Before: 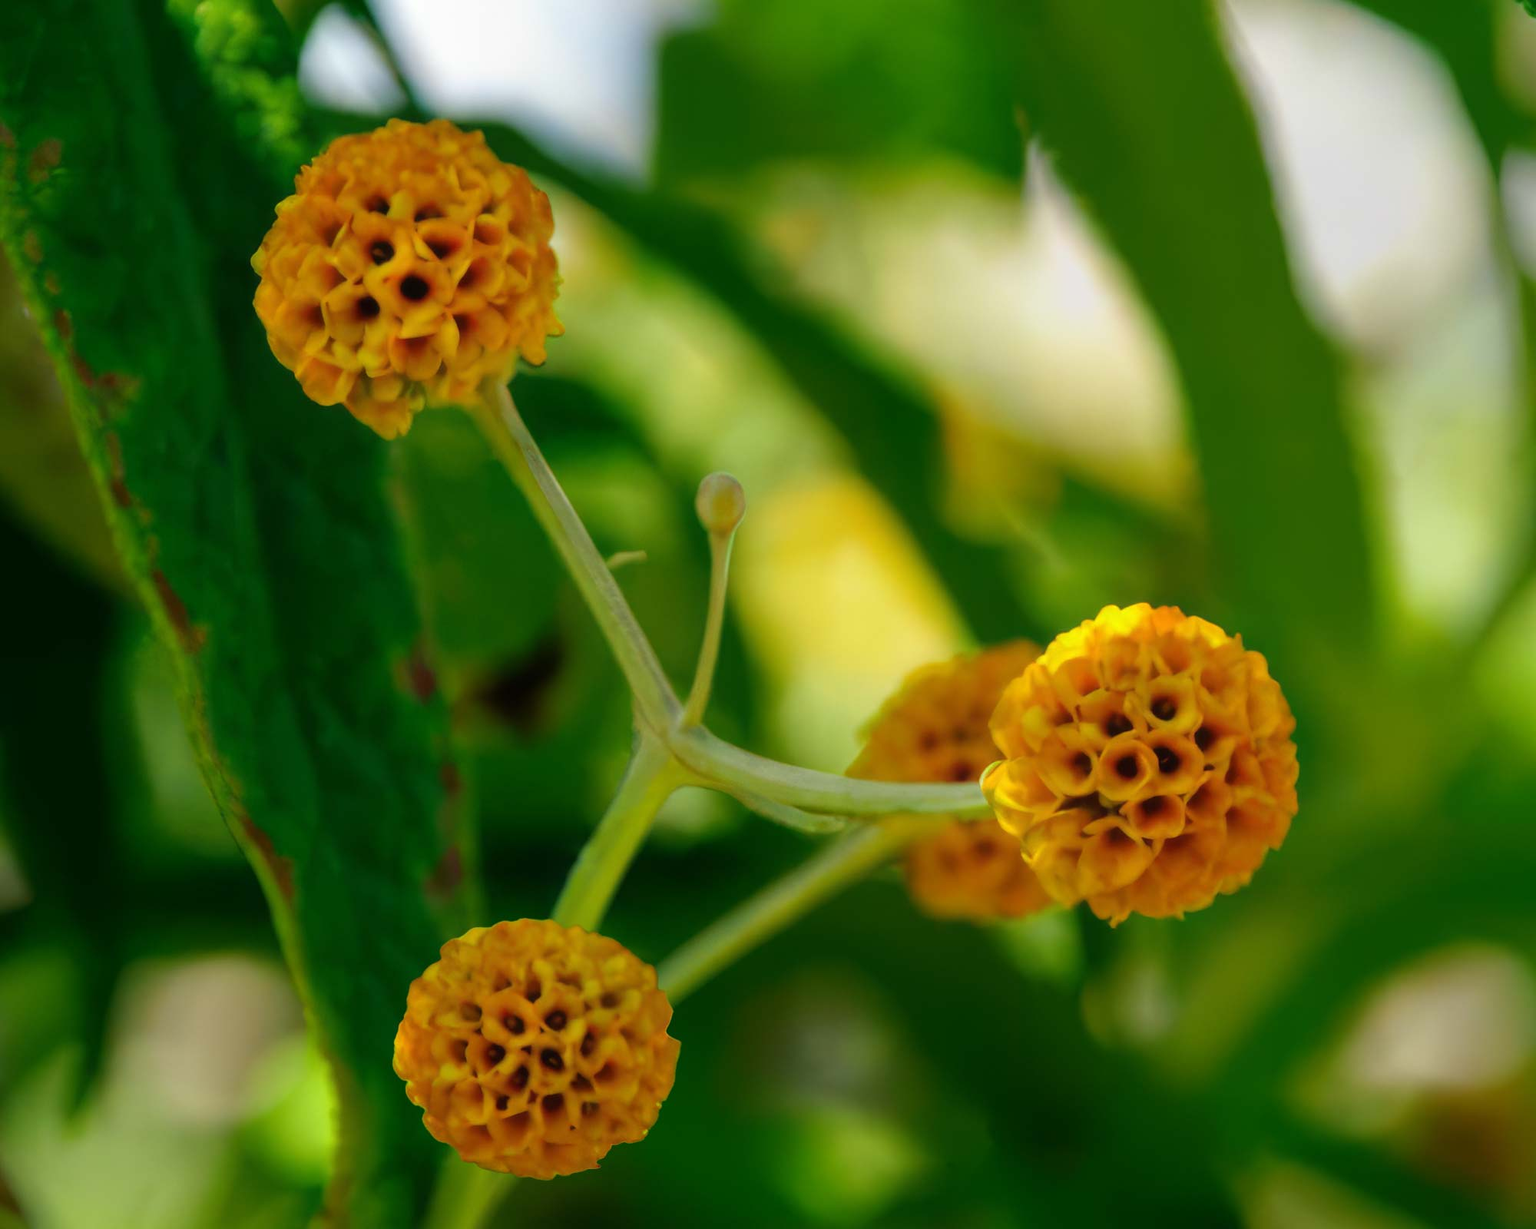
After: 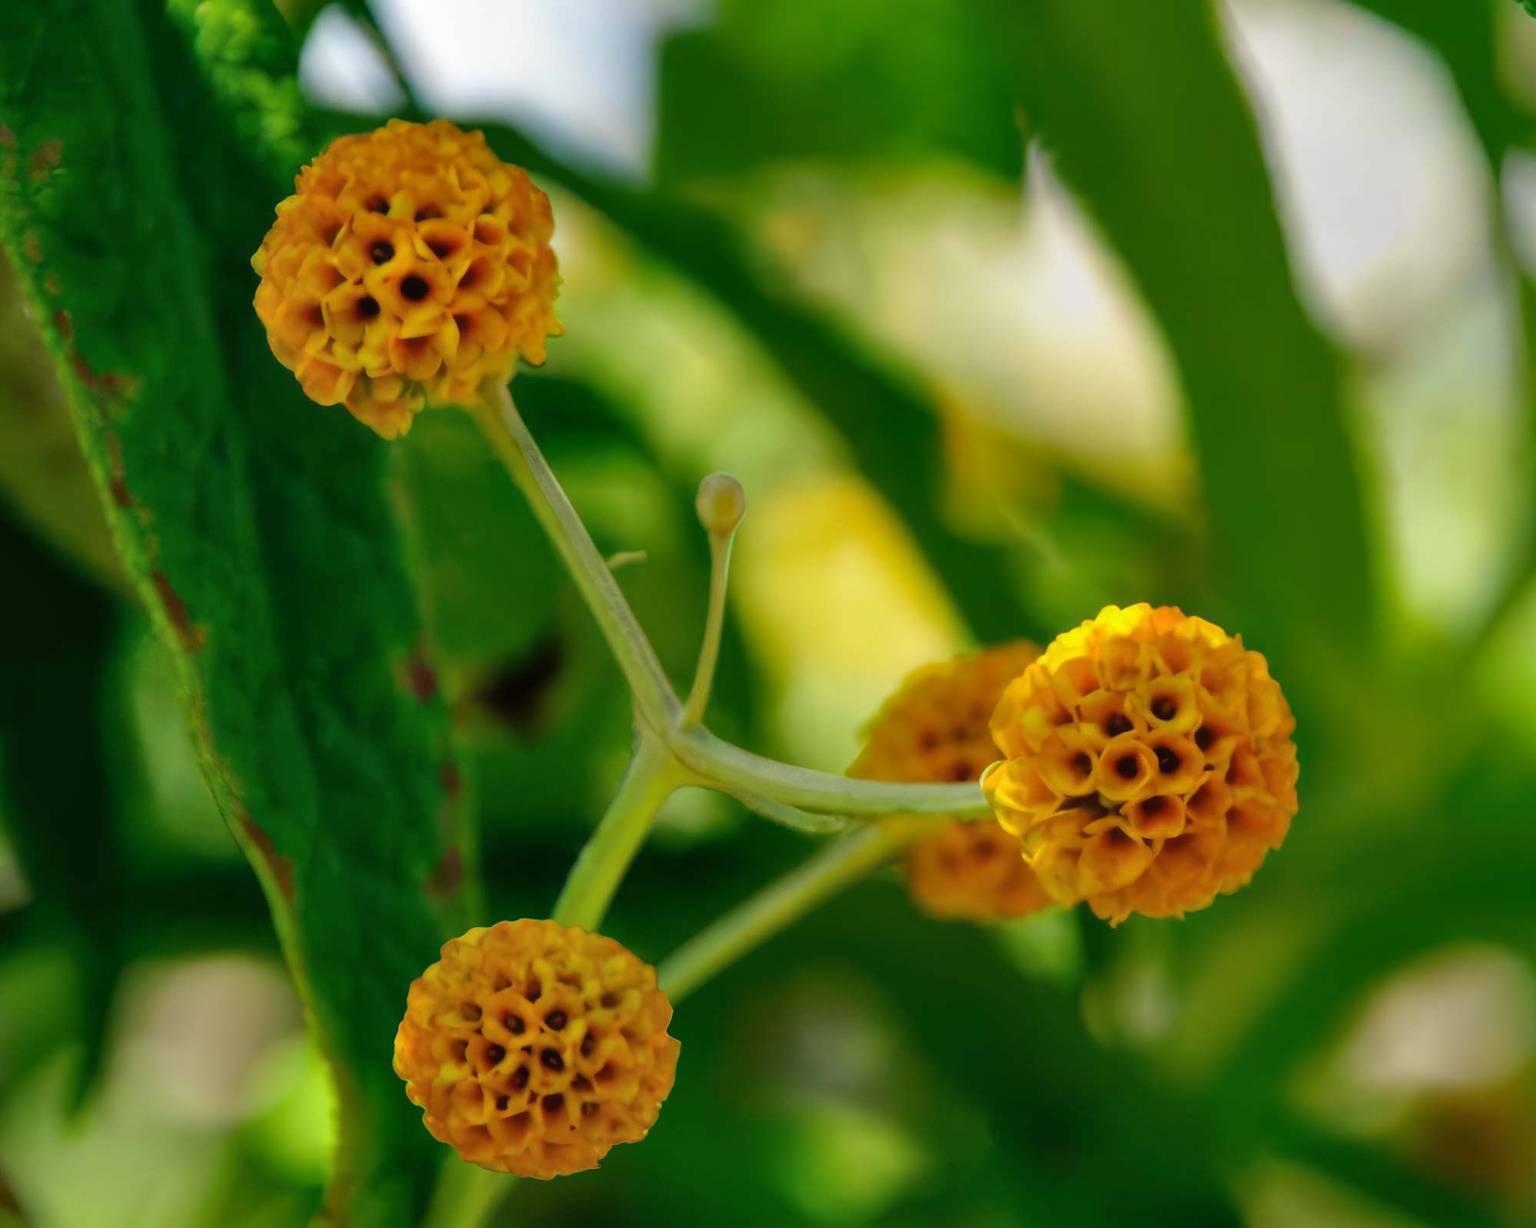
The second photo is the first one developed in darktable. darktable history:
shadows and highlights: shadows 39.57, highlights -54.25, low approximation 0.01, soften with gaussian
